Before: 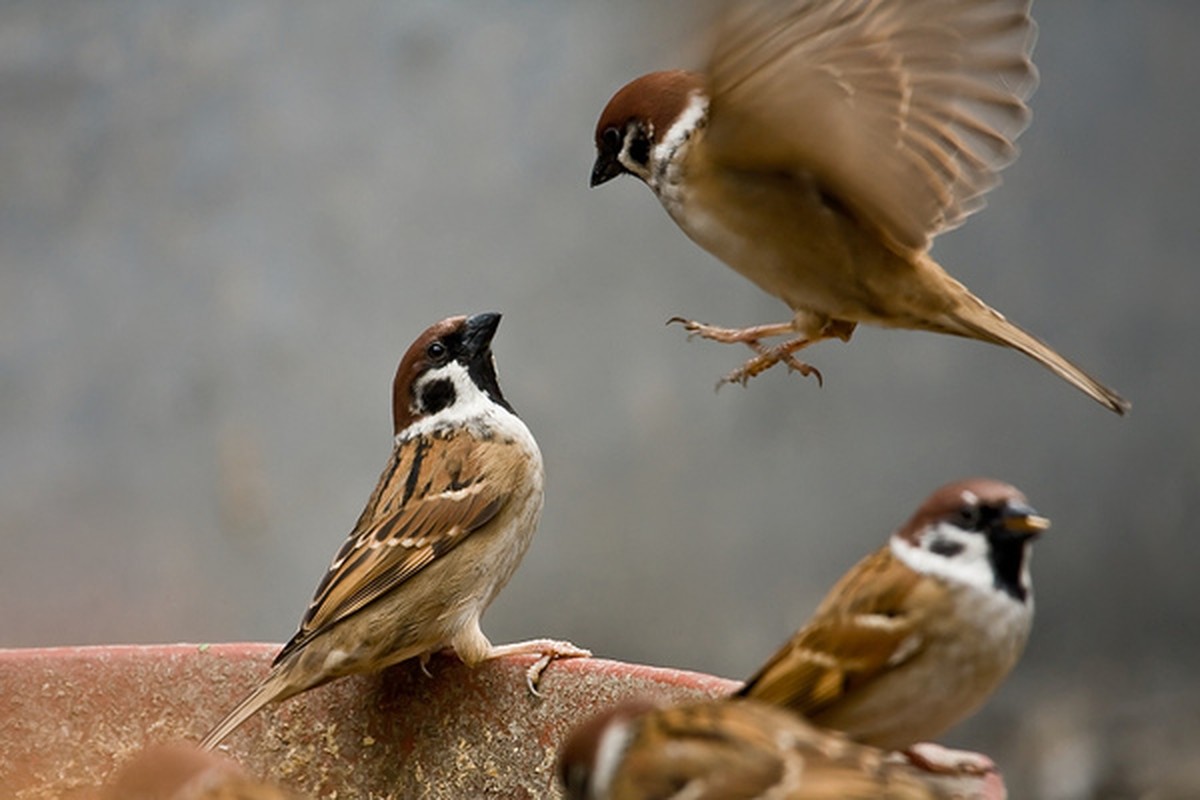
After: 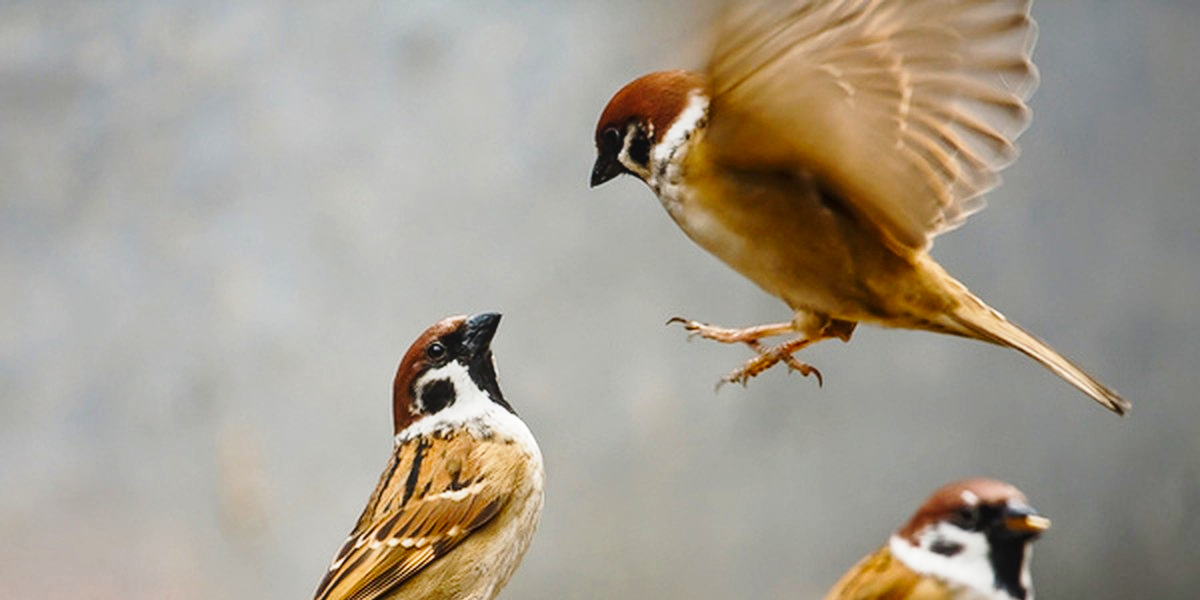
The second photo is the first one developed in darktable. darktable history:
color balance: output saturation 110%
crop: bottom 24.967%
base curve: curves: ch0 [(0, 0) (0.028, 0.03) (0.121, 0.232) (0.46, 0.748) (0.859, 0.968) (1, 1)], preserve colors none
local contrast: detail 110%
